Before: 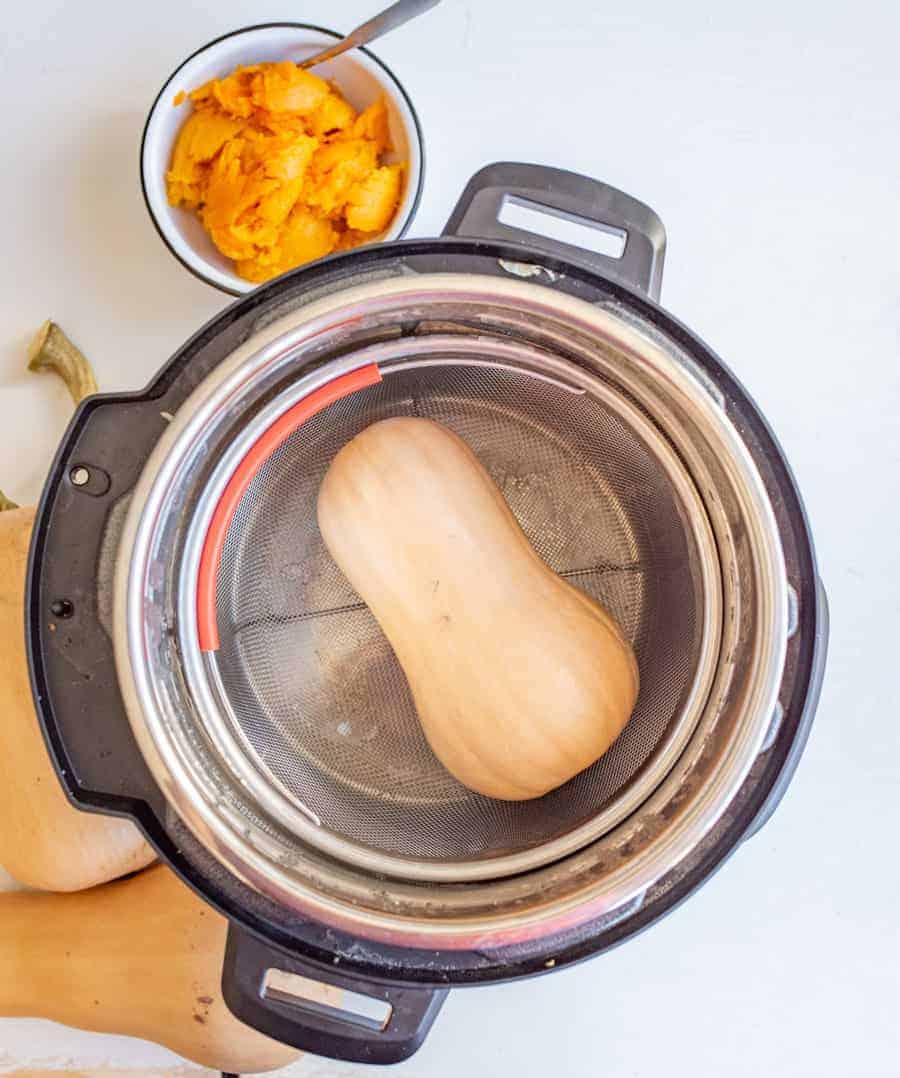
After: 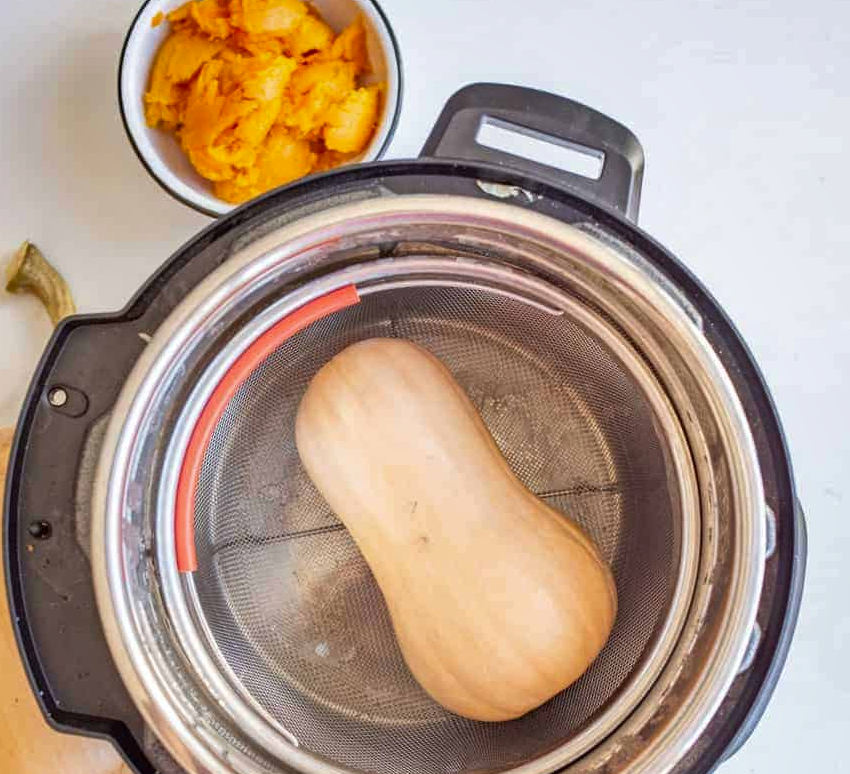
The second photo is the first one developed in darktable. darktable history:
shadows and highlights: soften with gaussian
crop: left 2.527%, top 7.378%, right 2.979%, bottom 20.323%
